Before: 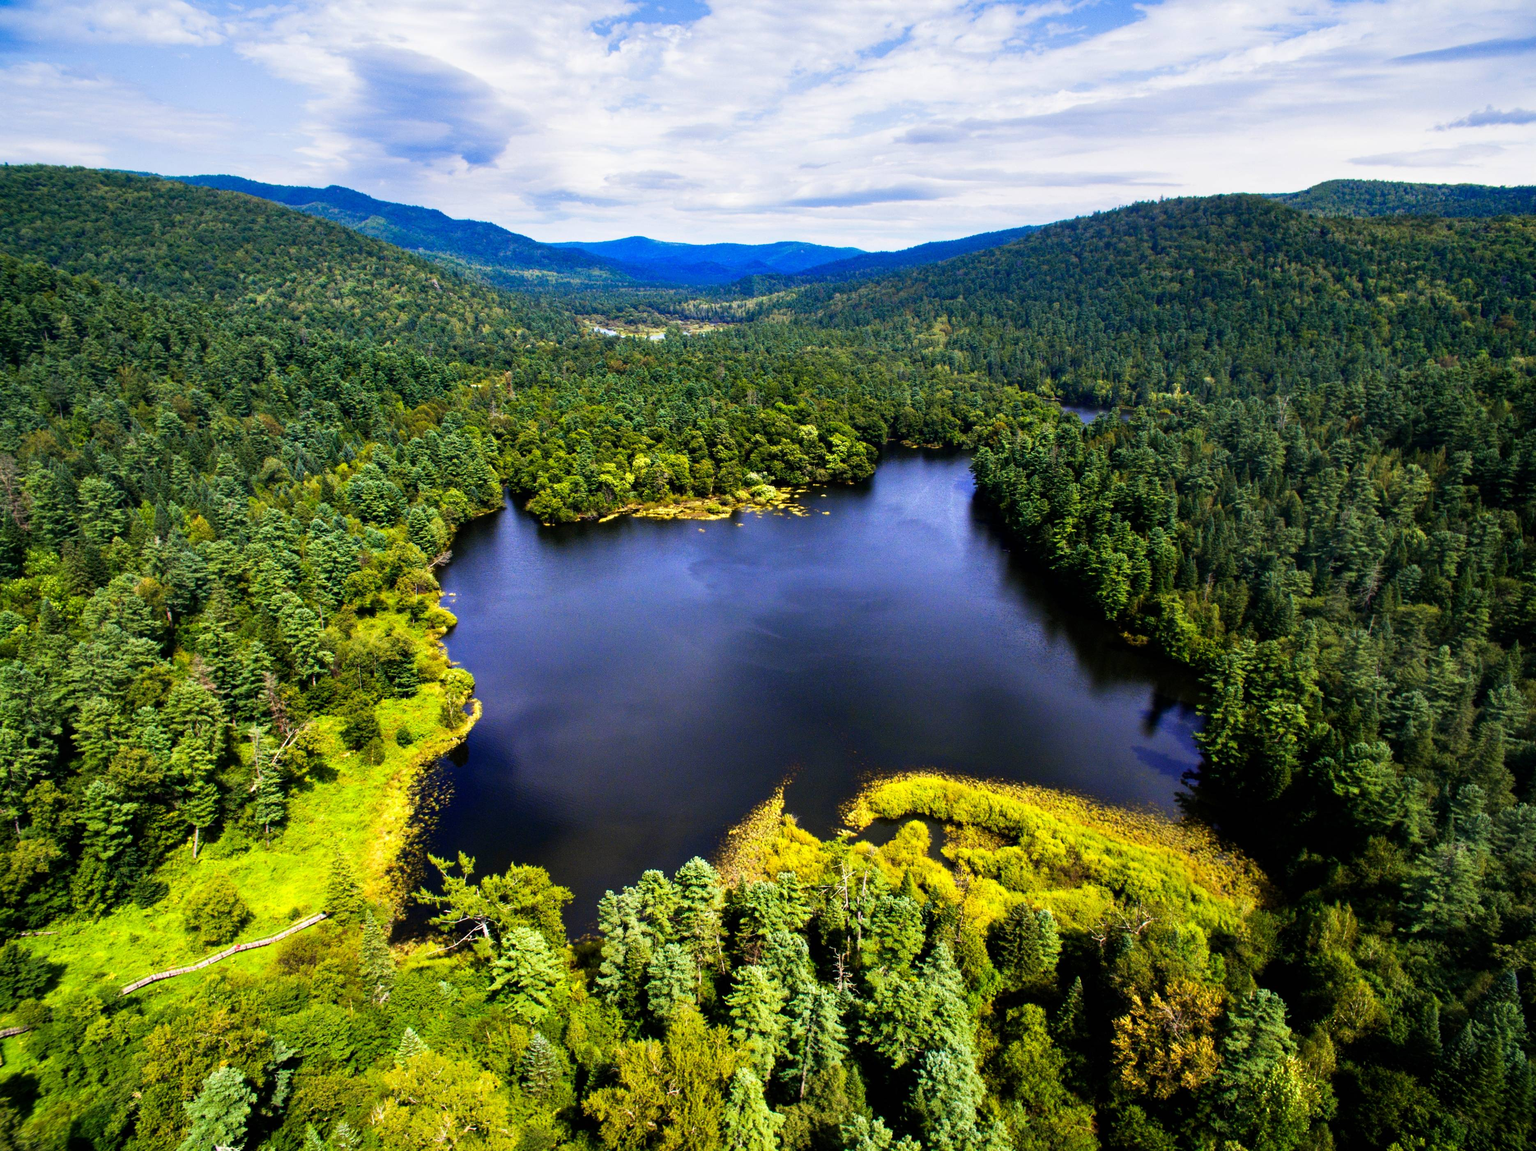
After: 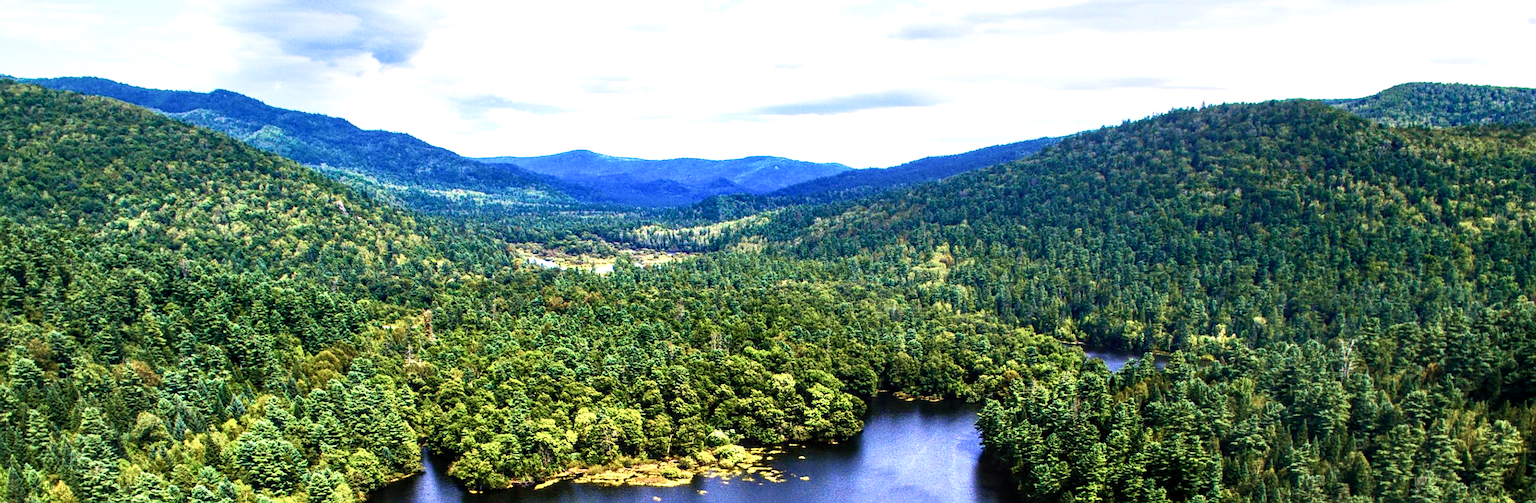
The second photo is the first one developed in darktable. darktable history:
crop and rotate: left 9.681%, top 9.631%, right 6.114%, bottom 53.521%
color balance rgb: linear chroma grading › global chroma -14.517%, perceptual saturation grading › global saturation 0.874%, perceptual saturation grading › highlights -30.297%, perceptual saturation grading › shadows 19.145%, perceptual brilliance grading › global brilliance -5.504%, perceptual brilliance grading › highlights 24.925%, perceptual brilliance grading › mid-tones 6.893%, perceptual brilliance grading › shadows -4.793%
contrast equalizer: y [[0.5 ×4, 0.483, 0.43], [0.5 ×6], [0.5 ×6], [0 ×6], [0 ×6]]
velvia: on, module defaults
local contrast: on, module defaults
contrast brightness saturation: contrast 0.2, brightness 0.158, saturation 0.222
sharpen: on, module defaults
